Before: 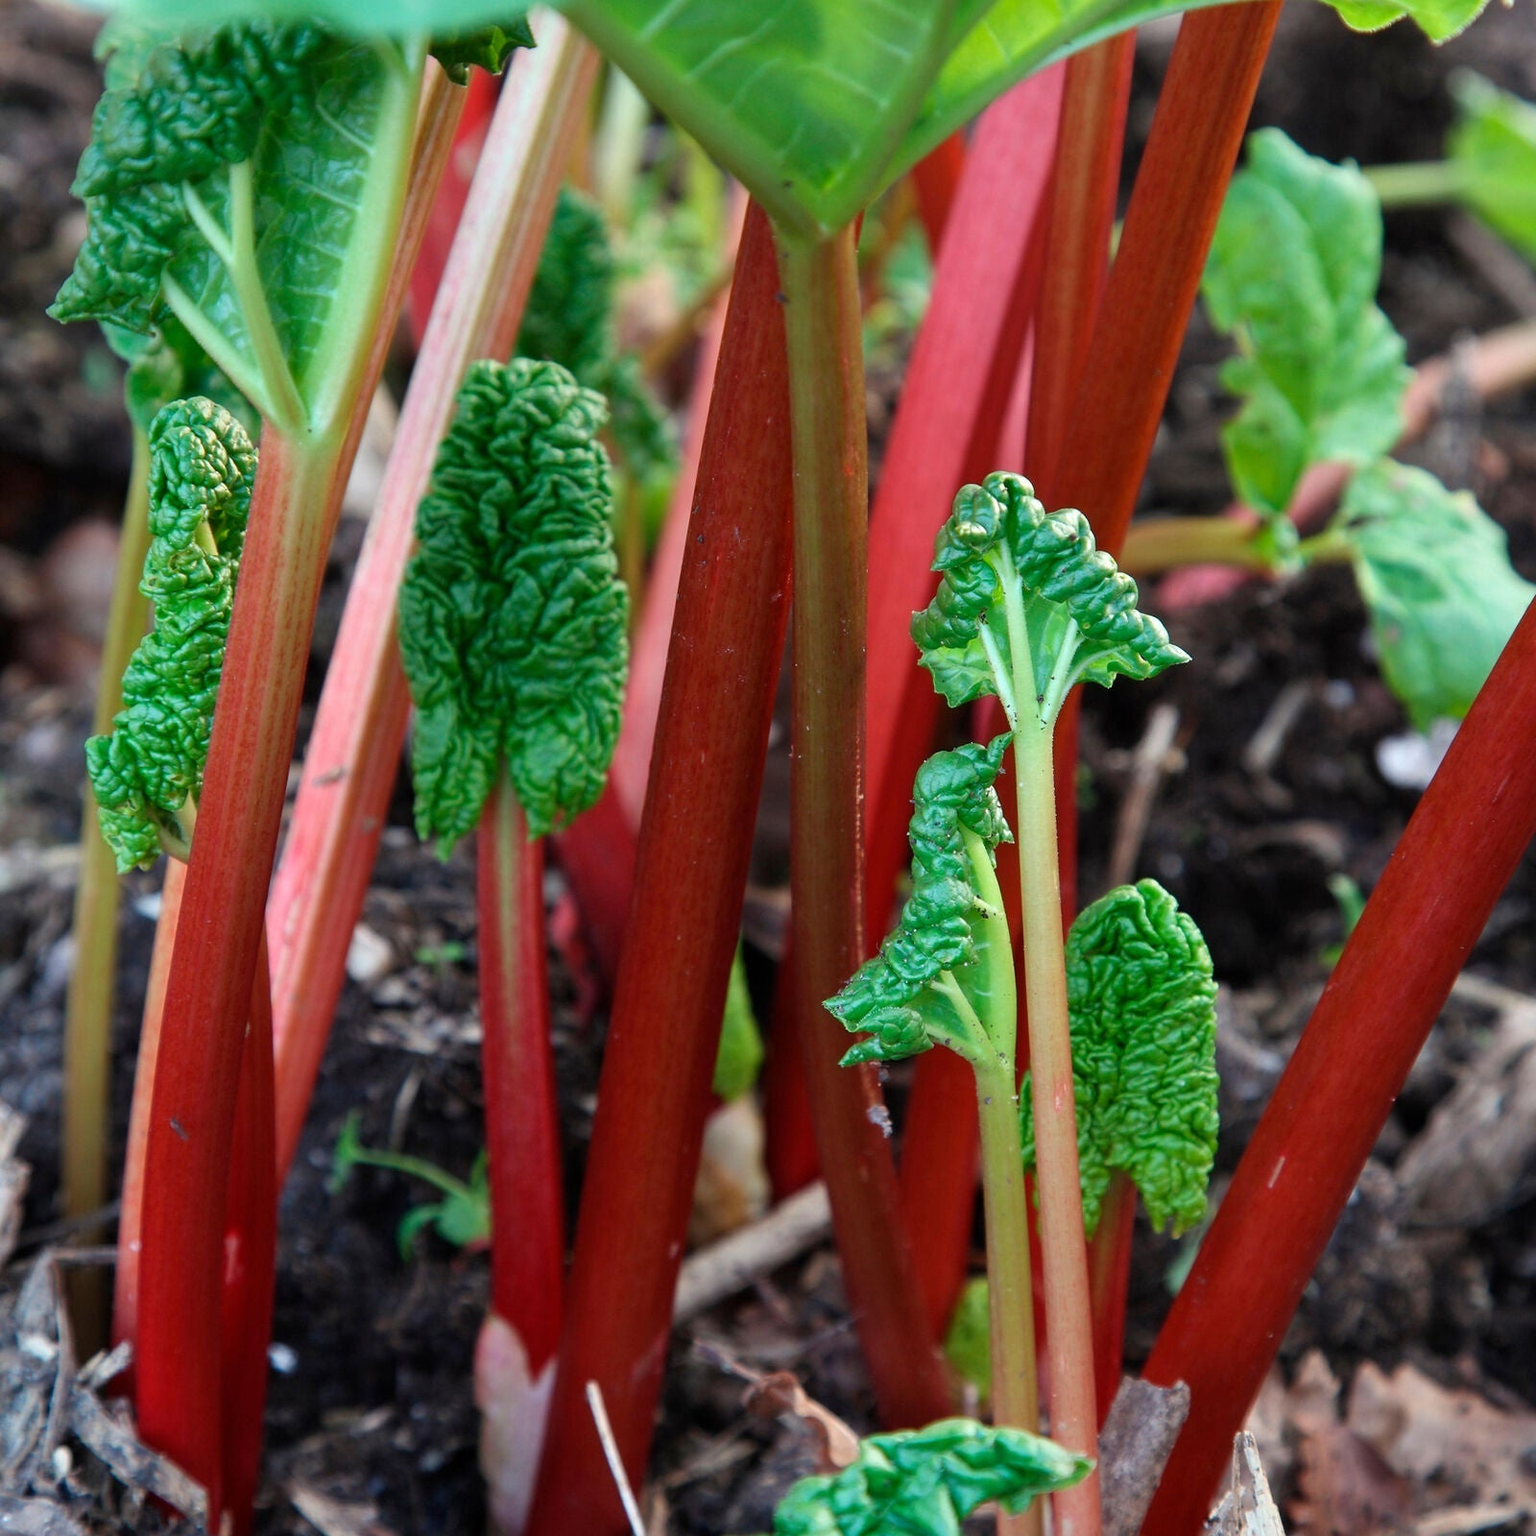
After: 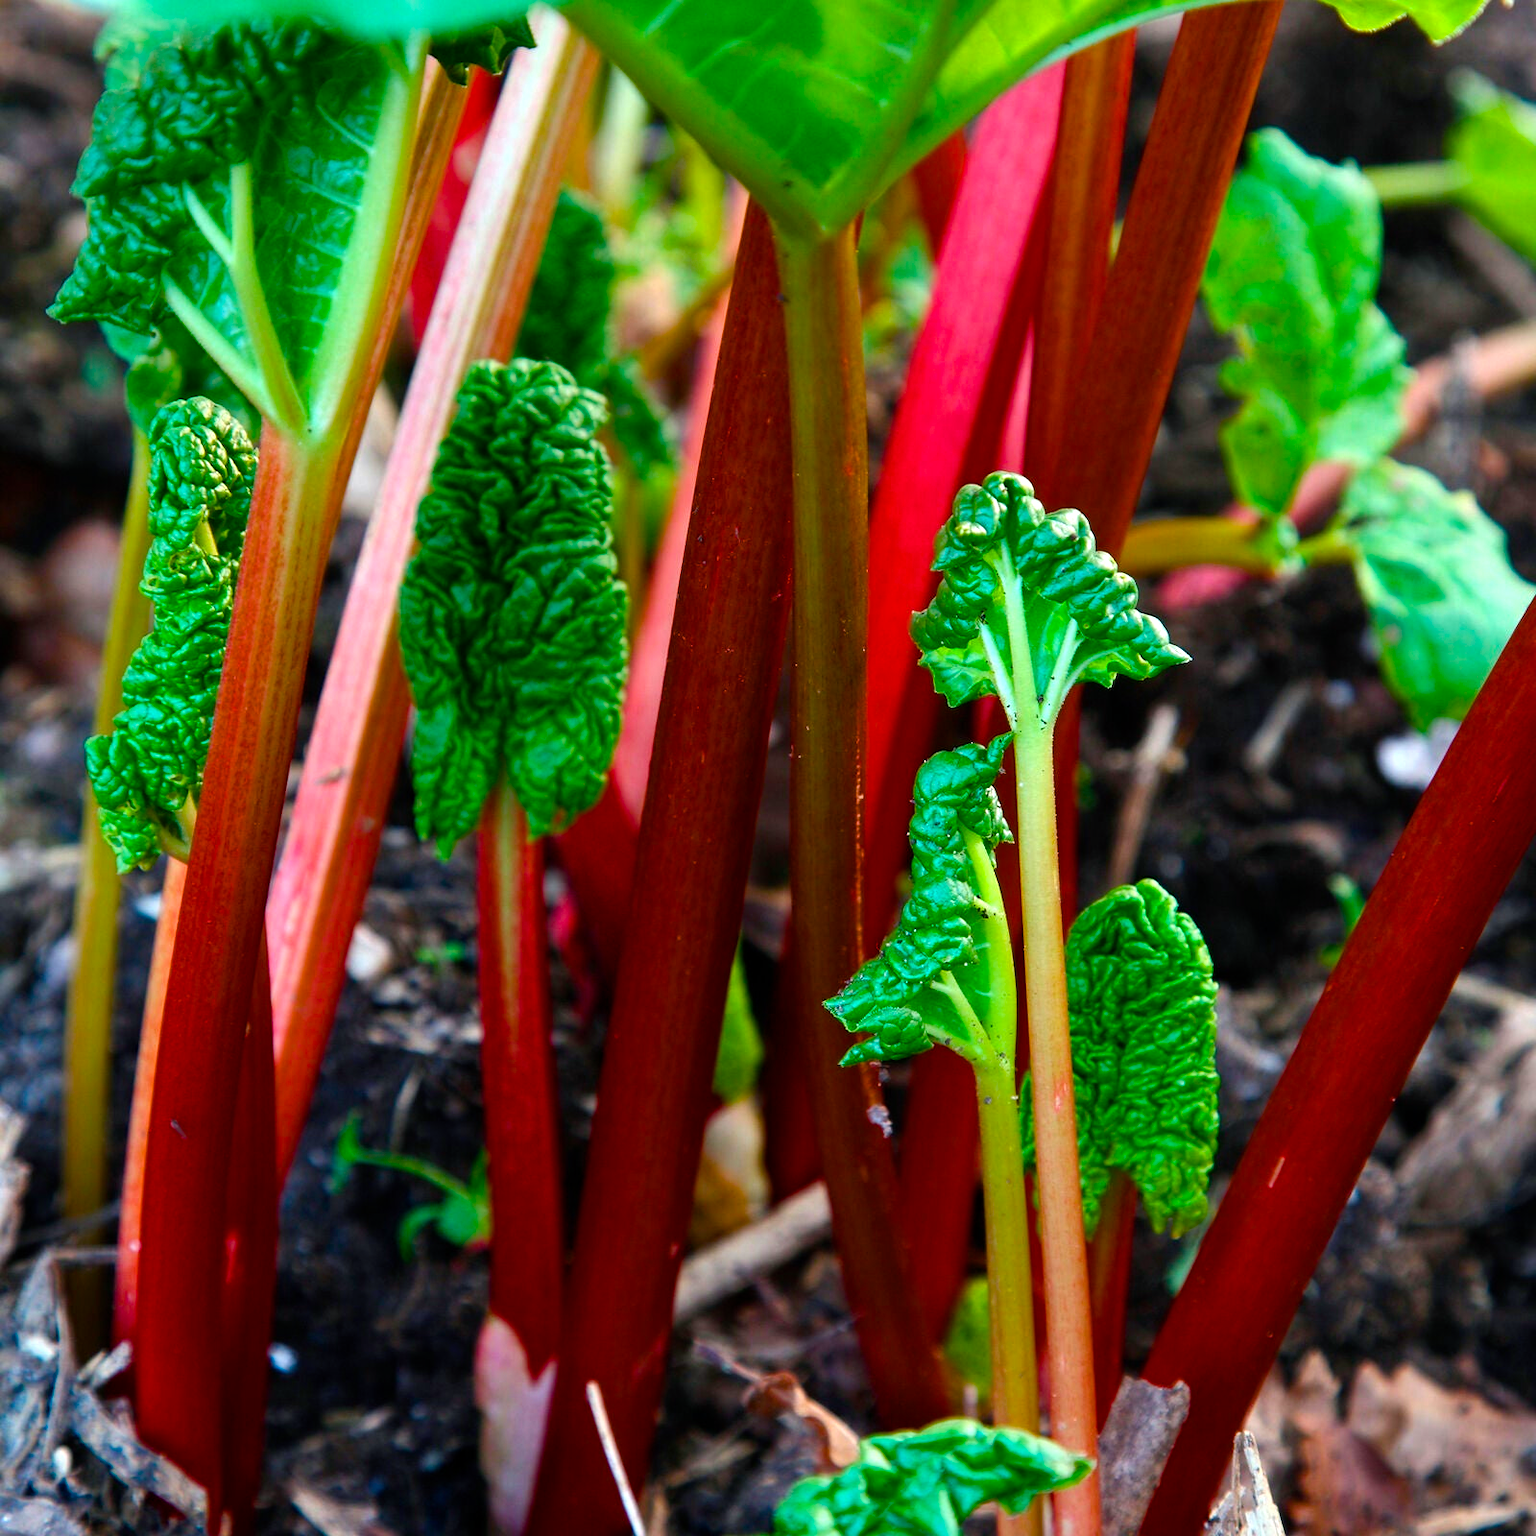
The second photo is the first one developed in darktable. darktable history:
tone equalizer: edges refinement/feathering 500, mask exposure compensation -1.57 EV, preserve details no
color balance rgb: shadows lift › luminance -7.856%, shadows lift › chroma 2.314%, shadows lift › hue 168.03°, linear chroma grading › global chroma 49.991%, perceptual saturation grading › global saturation 20%, perceptual saturation grading › highlights -24.814%, perceptual saturation grading › shadows 24.163%, contrast 14.951%
